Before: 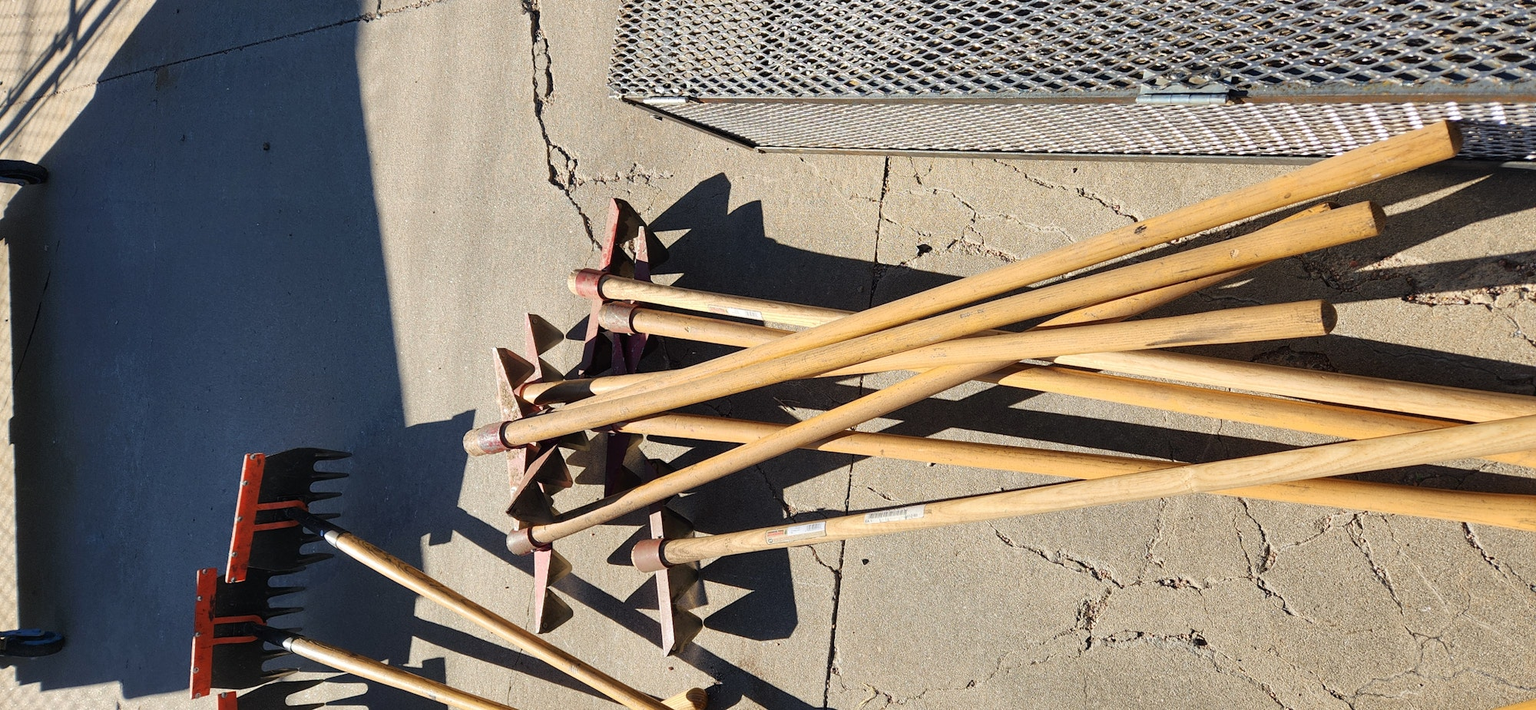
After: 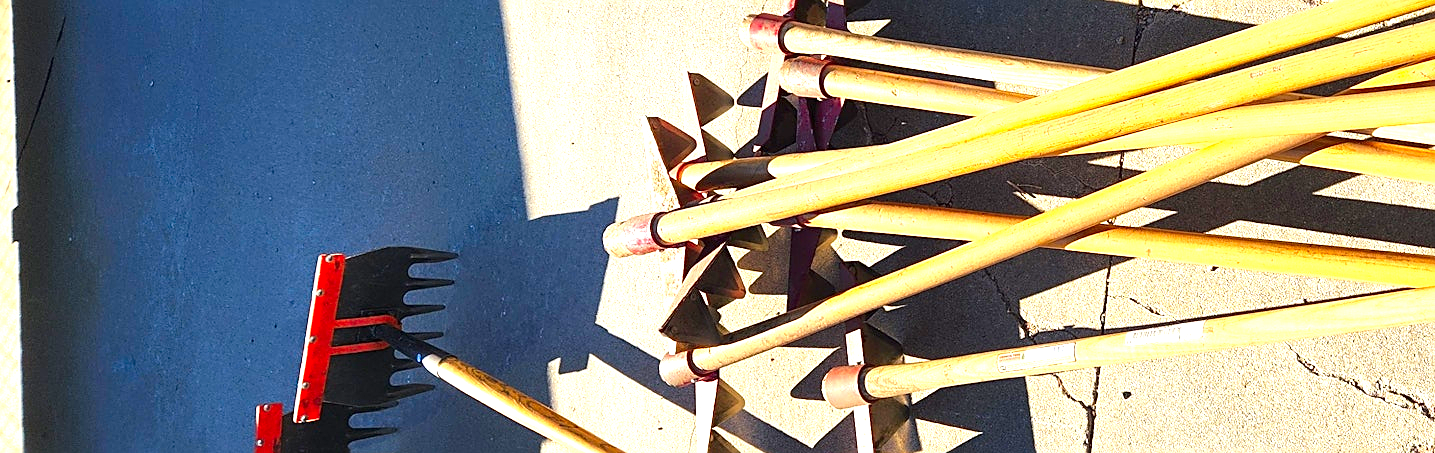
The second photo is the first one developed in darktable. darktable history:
exposure: black level correction 0, exposure 1.2 EV, compensate highlight preservation false
sharpen: on, module defaults
contrast brightness saturation: saturation 0.516
crop: top 36.391%, right 28.249%, bottom 14.518%
